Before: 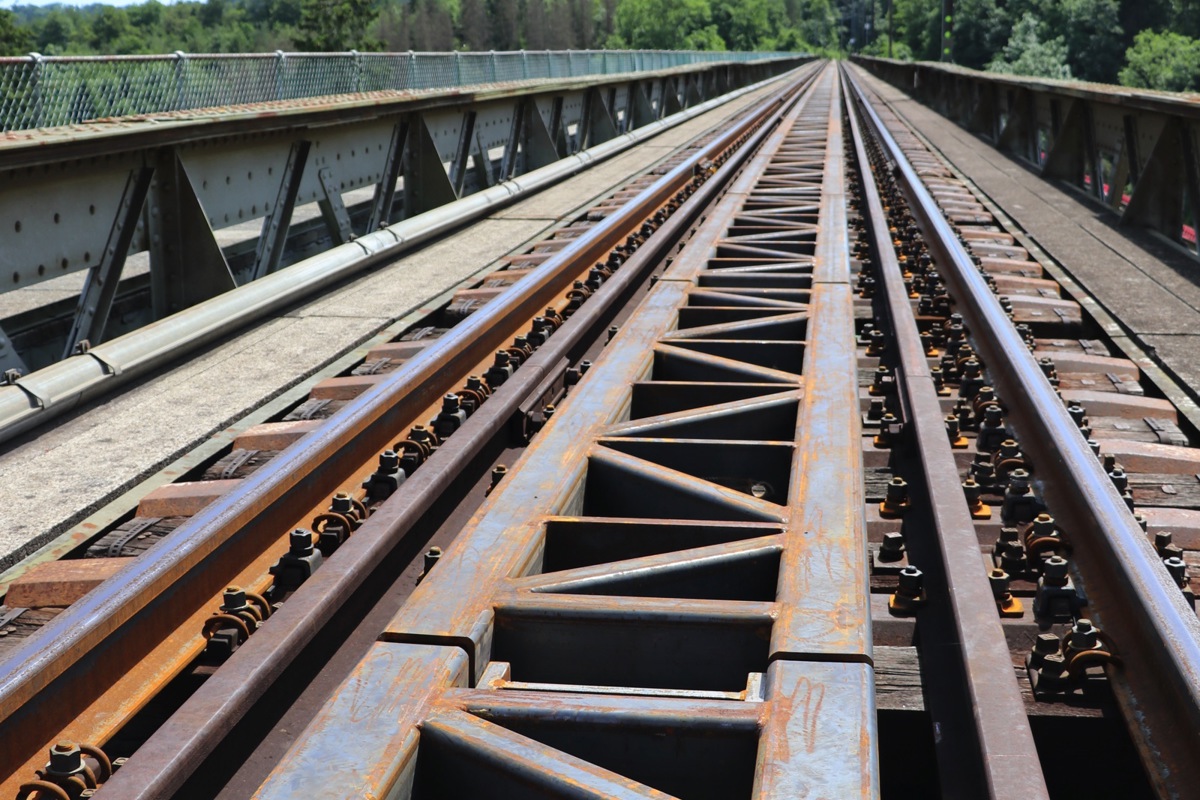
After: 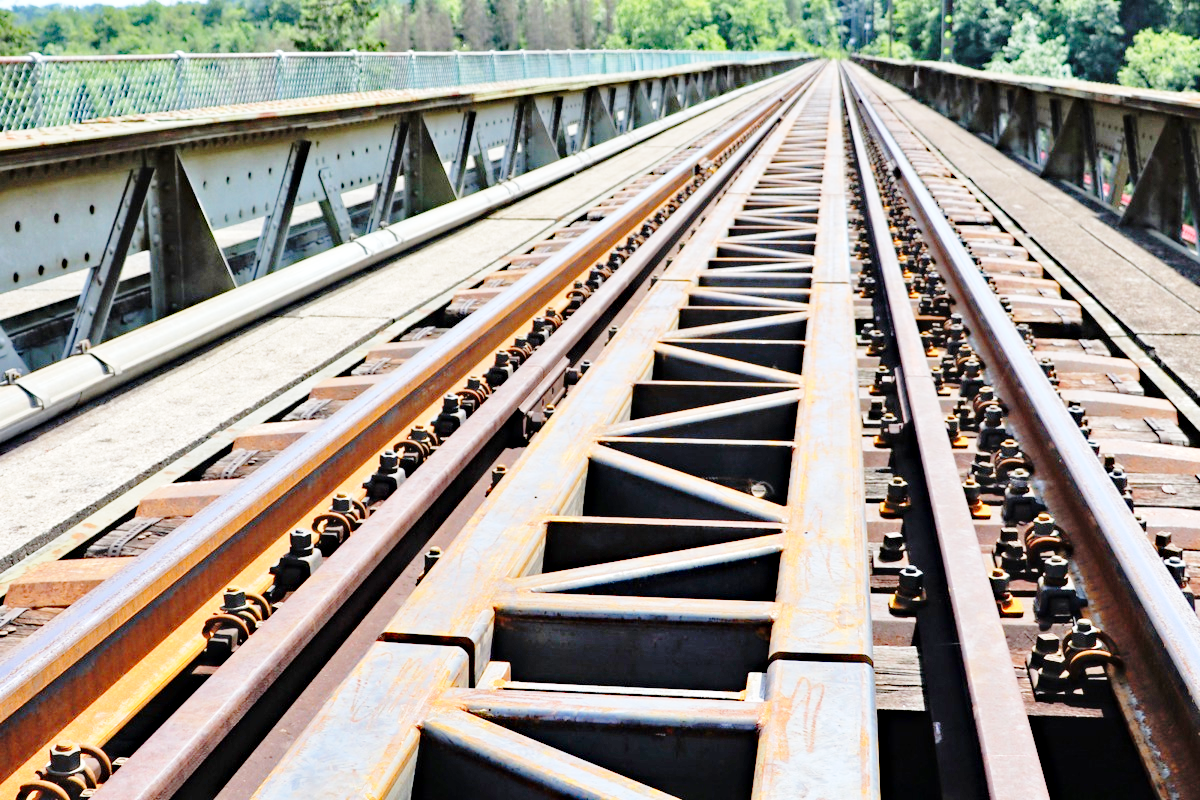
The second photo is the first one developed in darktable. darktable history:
tone equalizer: -7 EV 0.15 EV, -6 EV 0.6 EV, -5 EV 1.15 EV, -4 EV 1.33 EV, -3 EV 1.15 EV, -2 EV 0.6 EV, -1 EV 0.15 EV, mask exposure compensation -0.5 EV
haze removal: strength 0.29, distance 0.25, compatibility mode true, adaptive false
base curve: curves: ch0 [(0, 0) (0.028, 0.03) (0.121, 0.232) (0.46, 0.748) (0.859, 0.968) (1, 1)], preserve colors none
